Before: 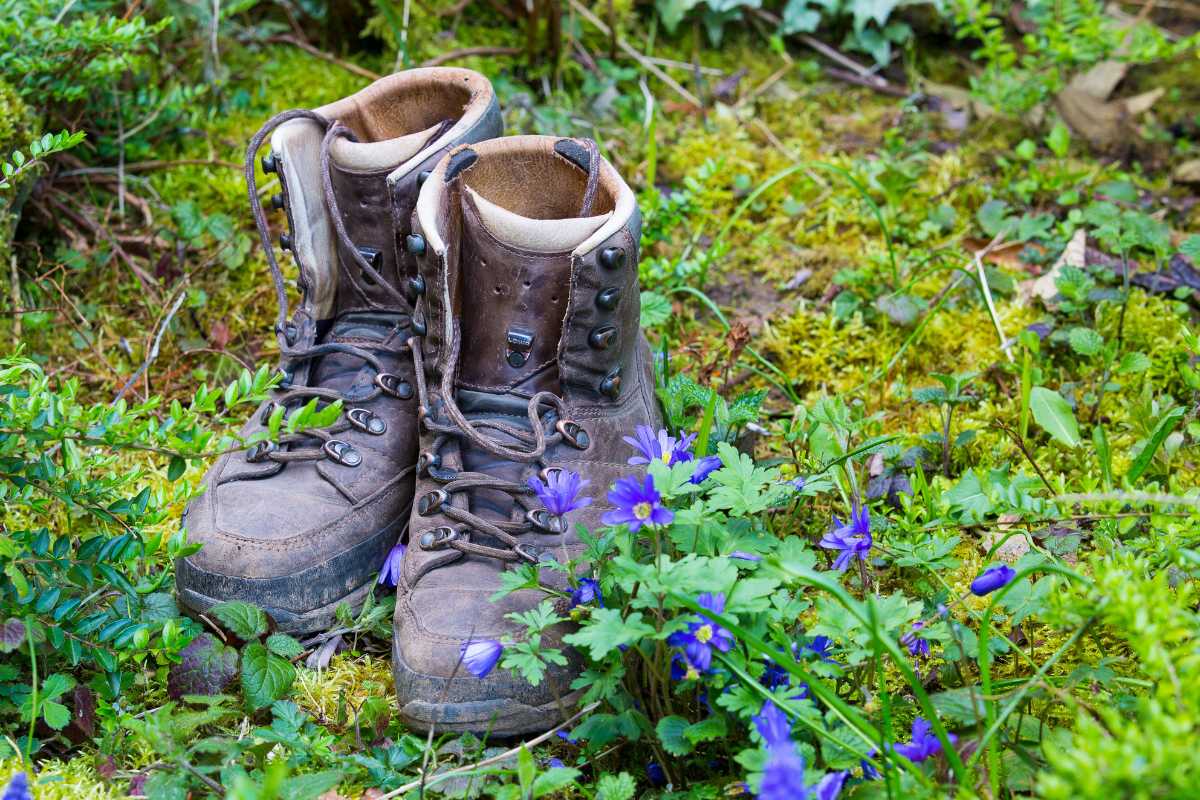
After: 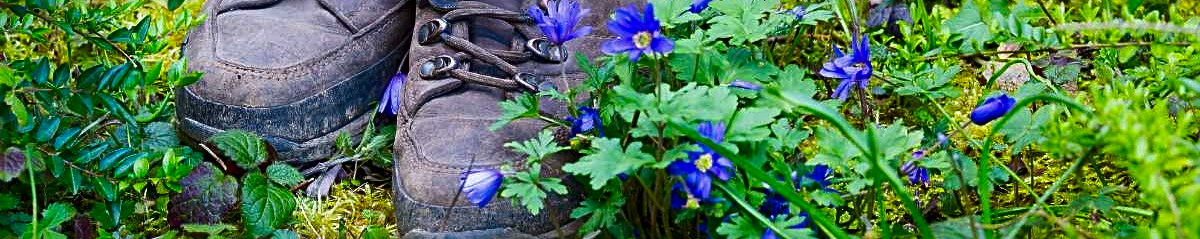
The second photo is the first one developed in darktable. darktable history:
sharpen: radius 2.77
crop and rotate: top 58.961%, bottom 11.161%
contrast brightness saturation: contrast 0.069, brightness -0.15, saturation 0.118
